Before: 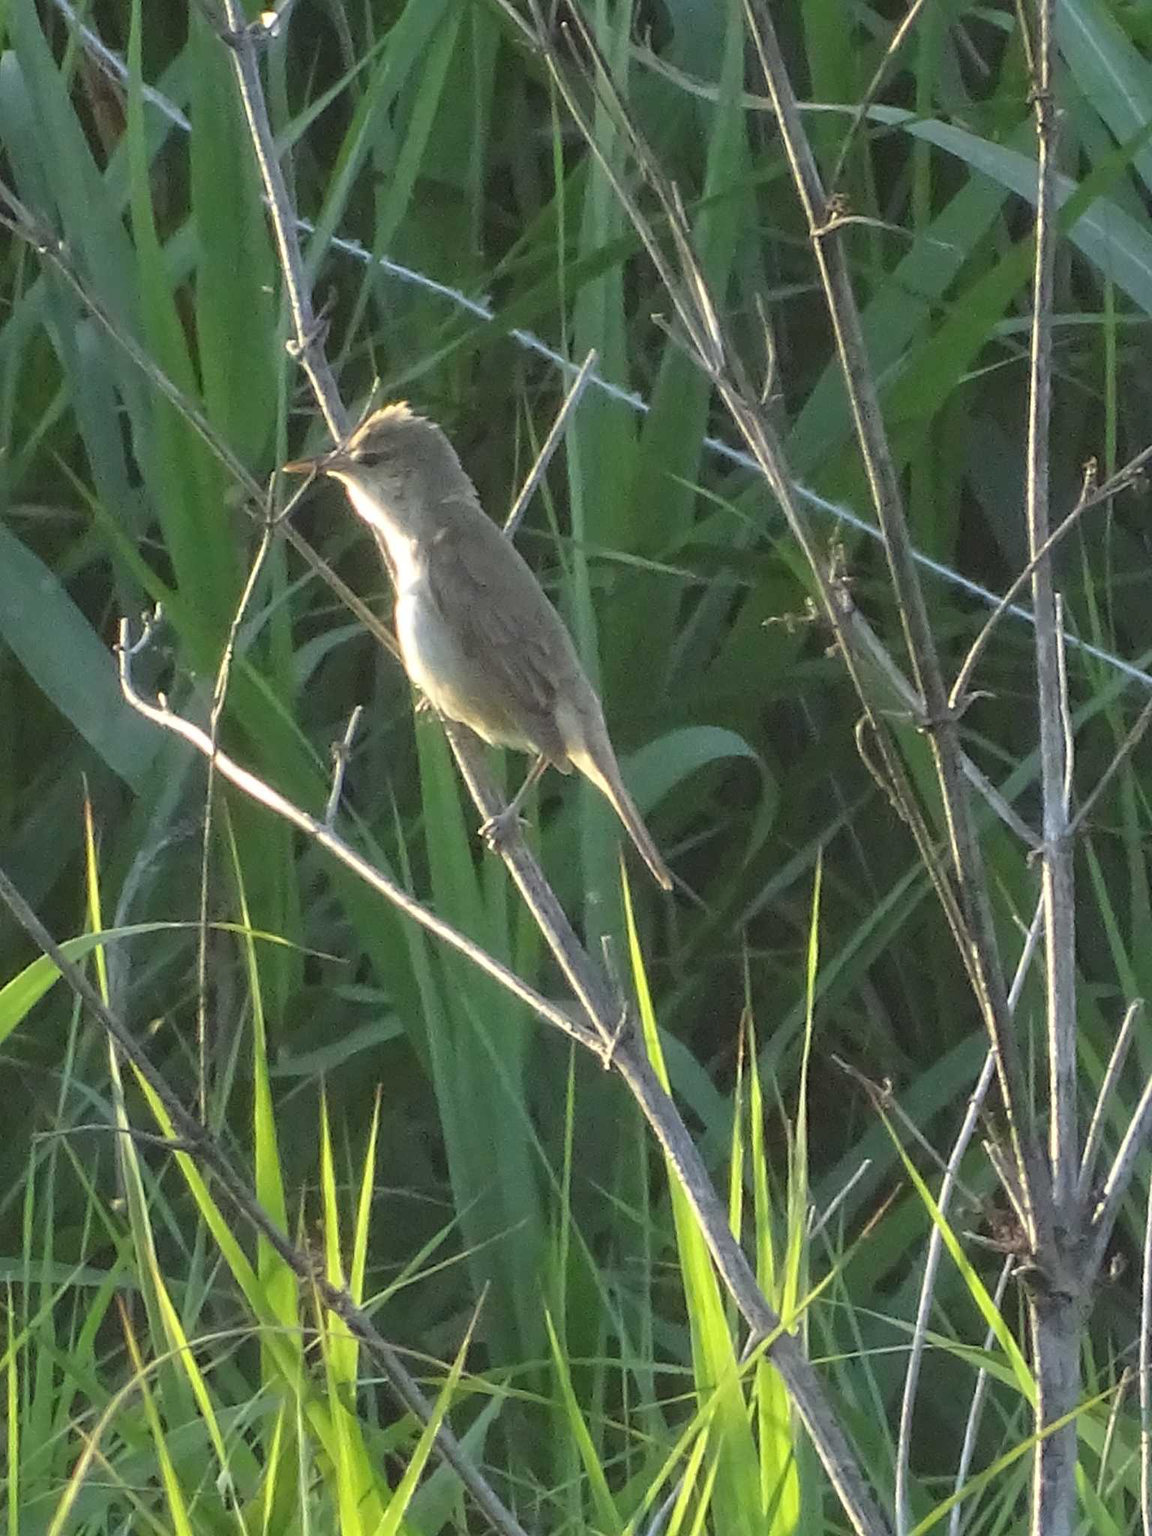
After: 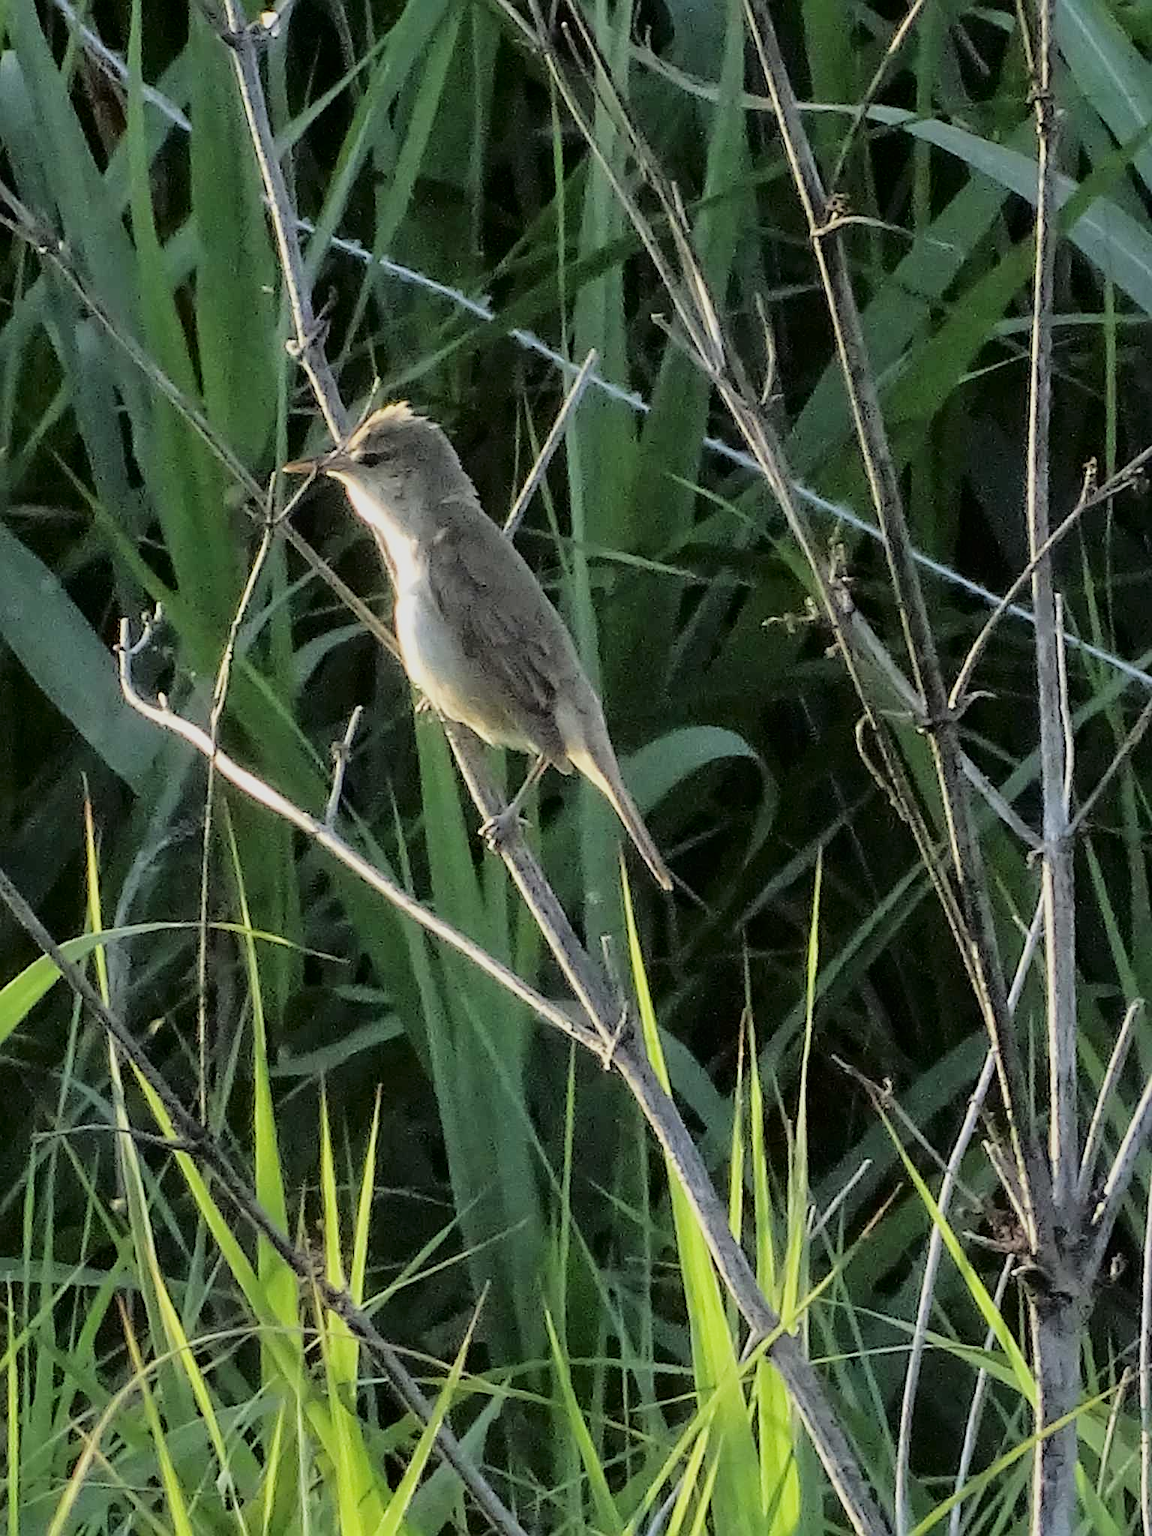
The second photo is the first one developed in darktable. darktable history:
filmic rgb: black relative exposure -5 EV, hardness 2.88, contrast 1.2
sharpen: on, module defaults
fill light: exposure -2 EV, width 8.6
